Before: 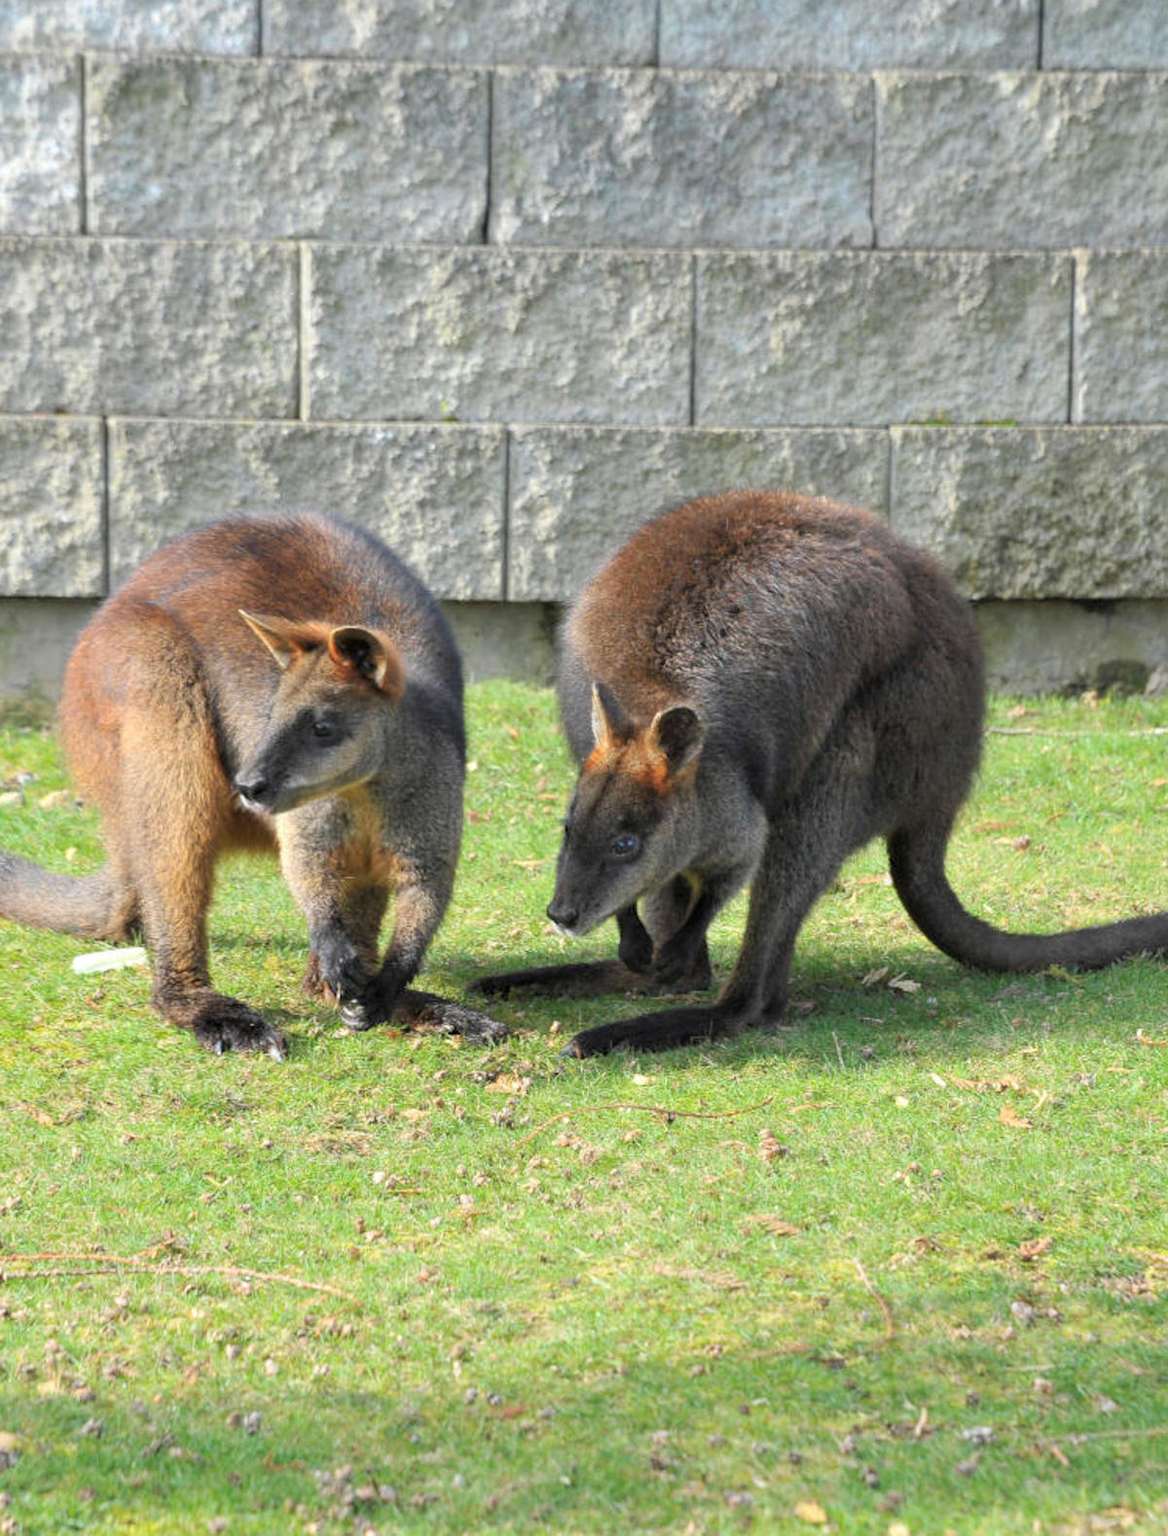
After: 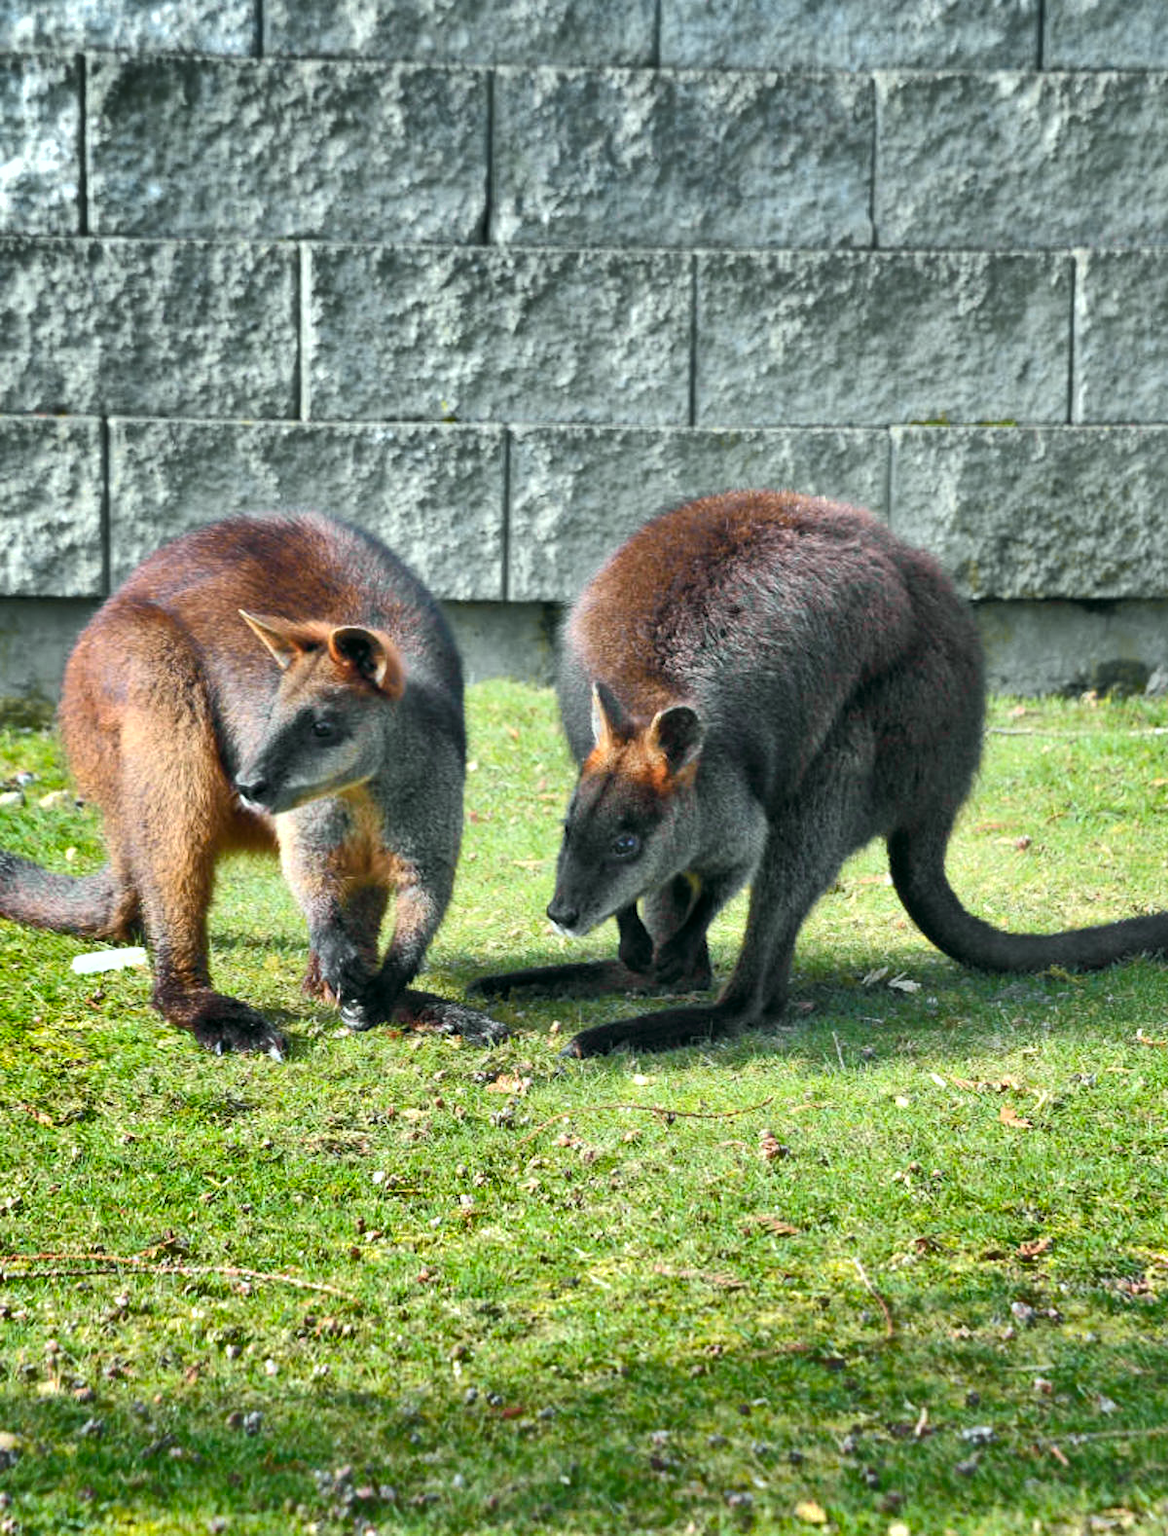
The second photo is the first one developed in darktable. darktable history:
tone curve: curves: ch0 [(0, 0) (0.822, 0.825) (0.994, 0.955)]; ch1 [(0, 0) (0.226, 0.261) (0.383, 0.397) (0.46, 0.46) (0.498, 0.479) (0.524, 0.523) (0.578, 0.575) (1, 1)]; ch2 [(0, 0) (0.438, 0.456) (0.5, 0.498) (0.547, 0.515) (0.597, 0.58) (0.629, 0.603) (1, 1)], color space Lab, independent channels, preserve colors none
white balance: red 0.988, blue 1.017
color balance rgb: shadows lift › luminance -20%, power › hue 72.24°, highlights gain › luminance 15%, global offset › hue 171.6°, perceptual saturation grading › highlights -15%, perceptual saturation grading › shadows 25%, global vibrance 35%, contrast 10%
shadows and highlights: shadows 24.5, highlights -78.15, soften with gaussian
